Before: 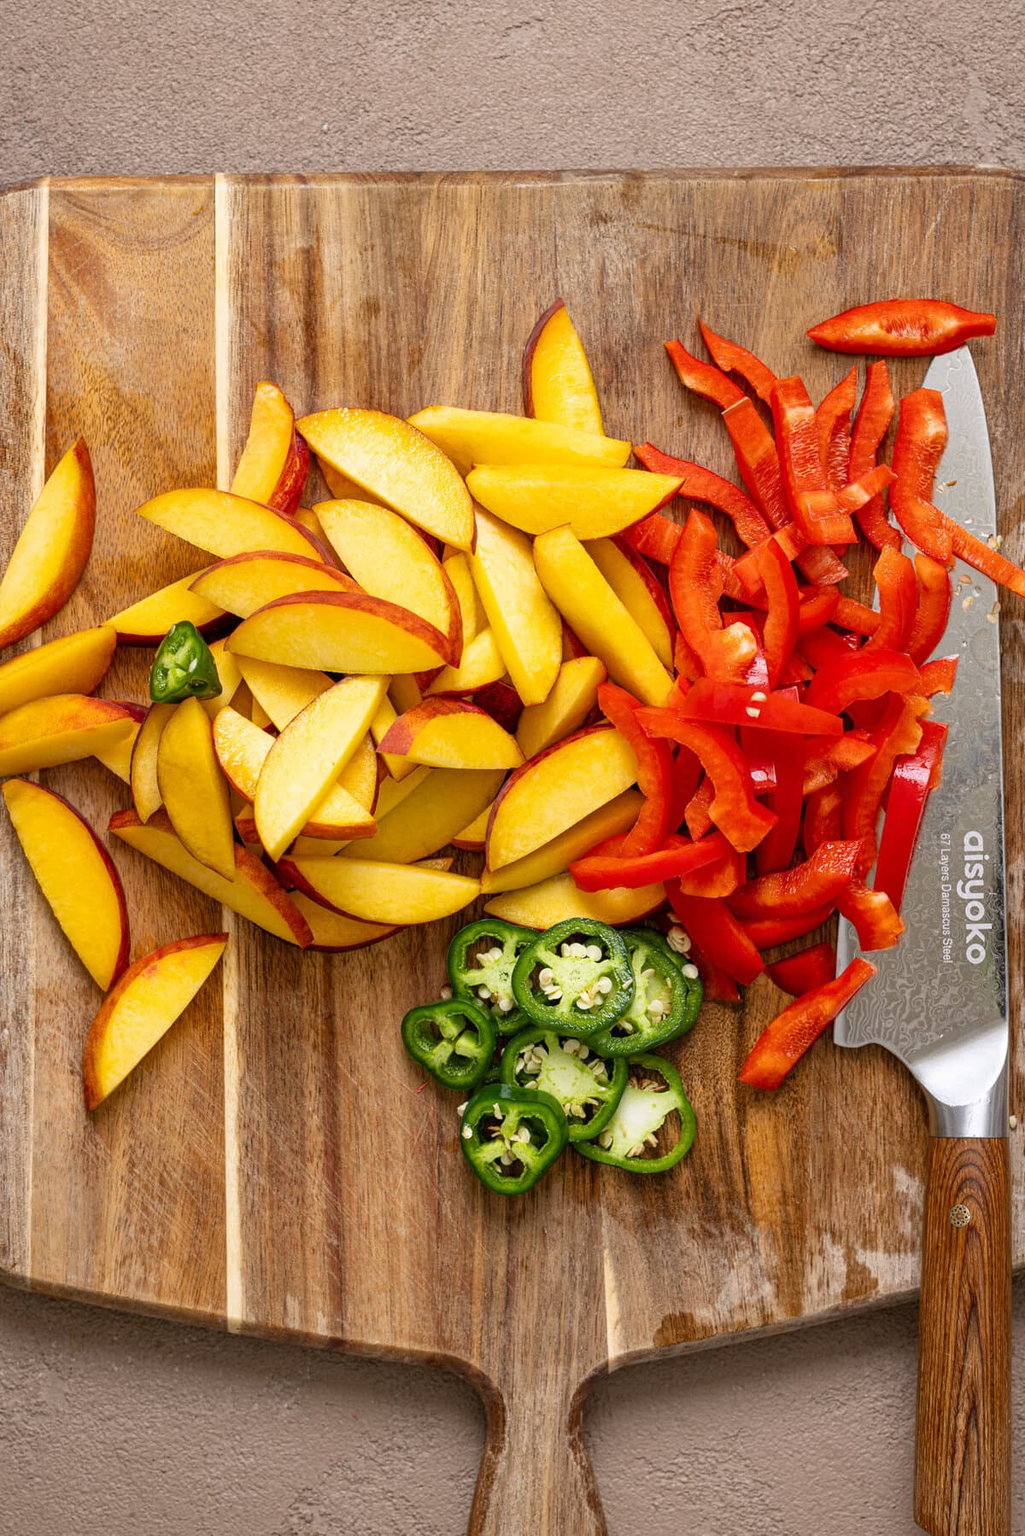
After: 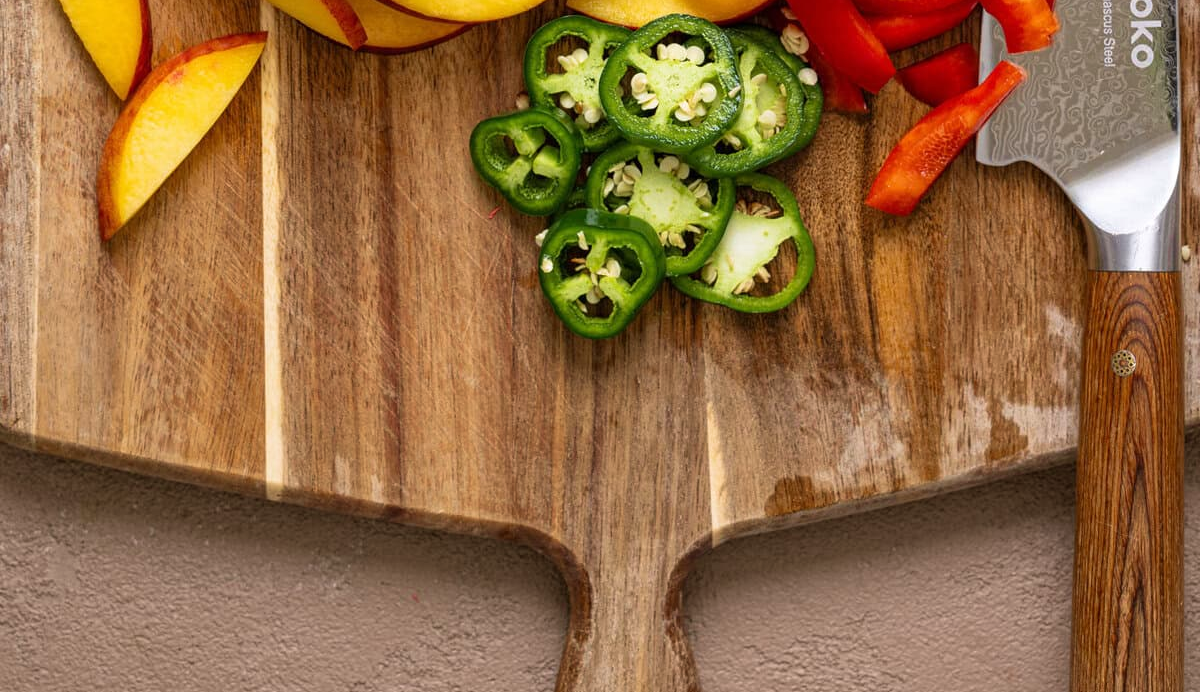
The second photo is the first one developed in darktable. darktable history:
velvia: on, module defaults
crop and rotate: top 58.991%, bottom 2.504%
